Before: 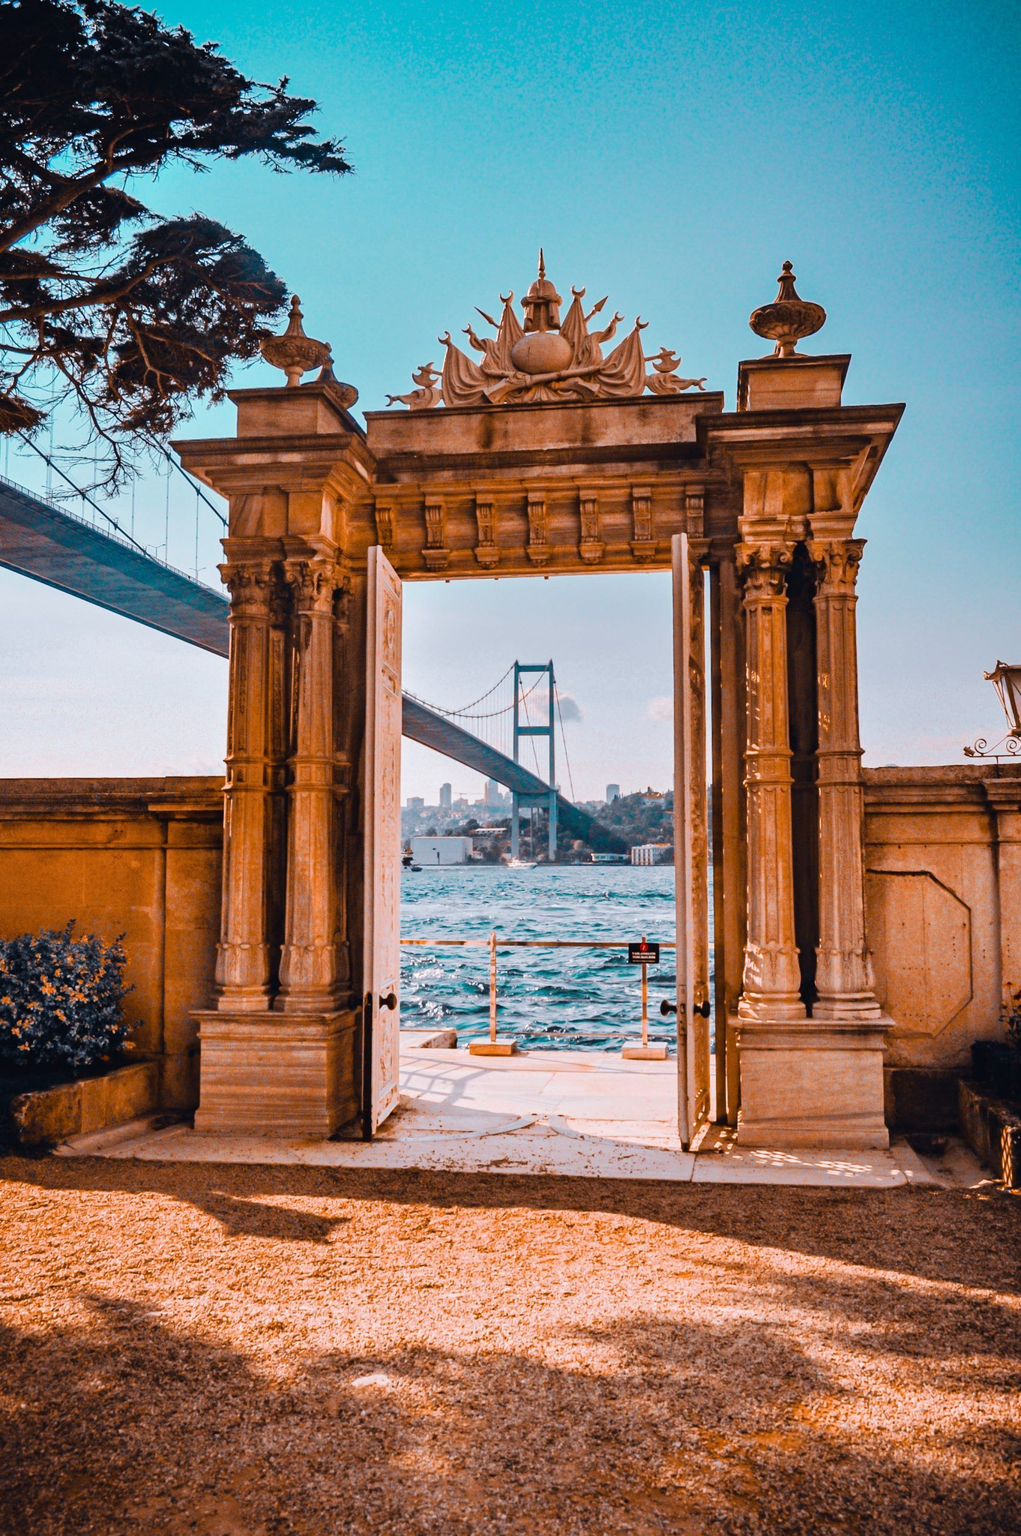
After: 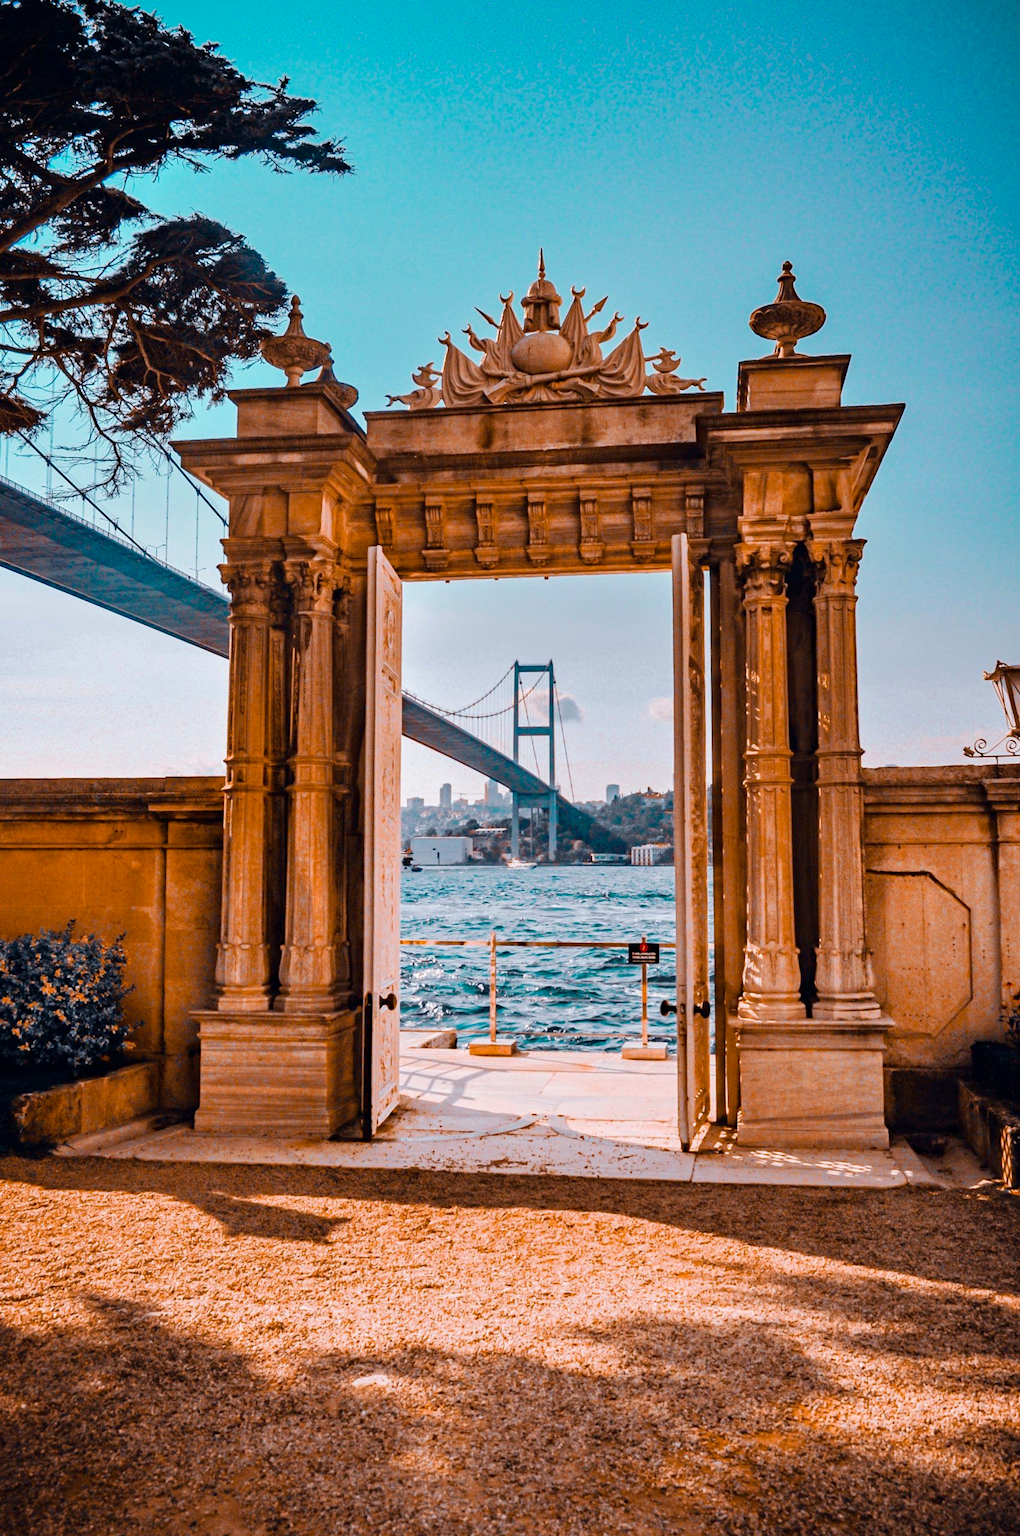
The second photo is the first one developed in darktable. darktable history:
exposure: black level correction 0.002, compensate exposure bias true, compensate highlight preservation false
haze removal: compatibility mode true, adaptive false
